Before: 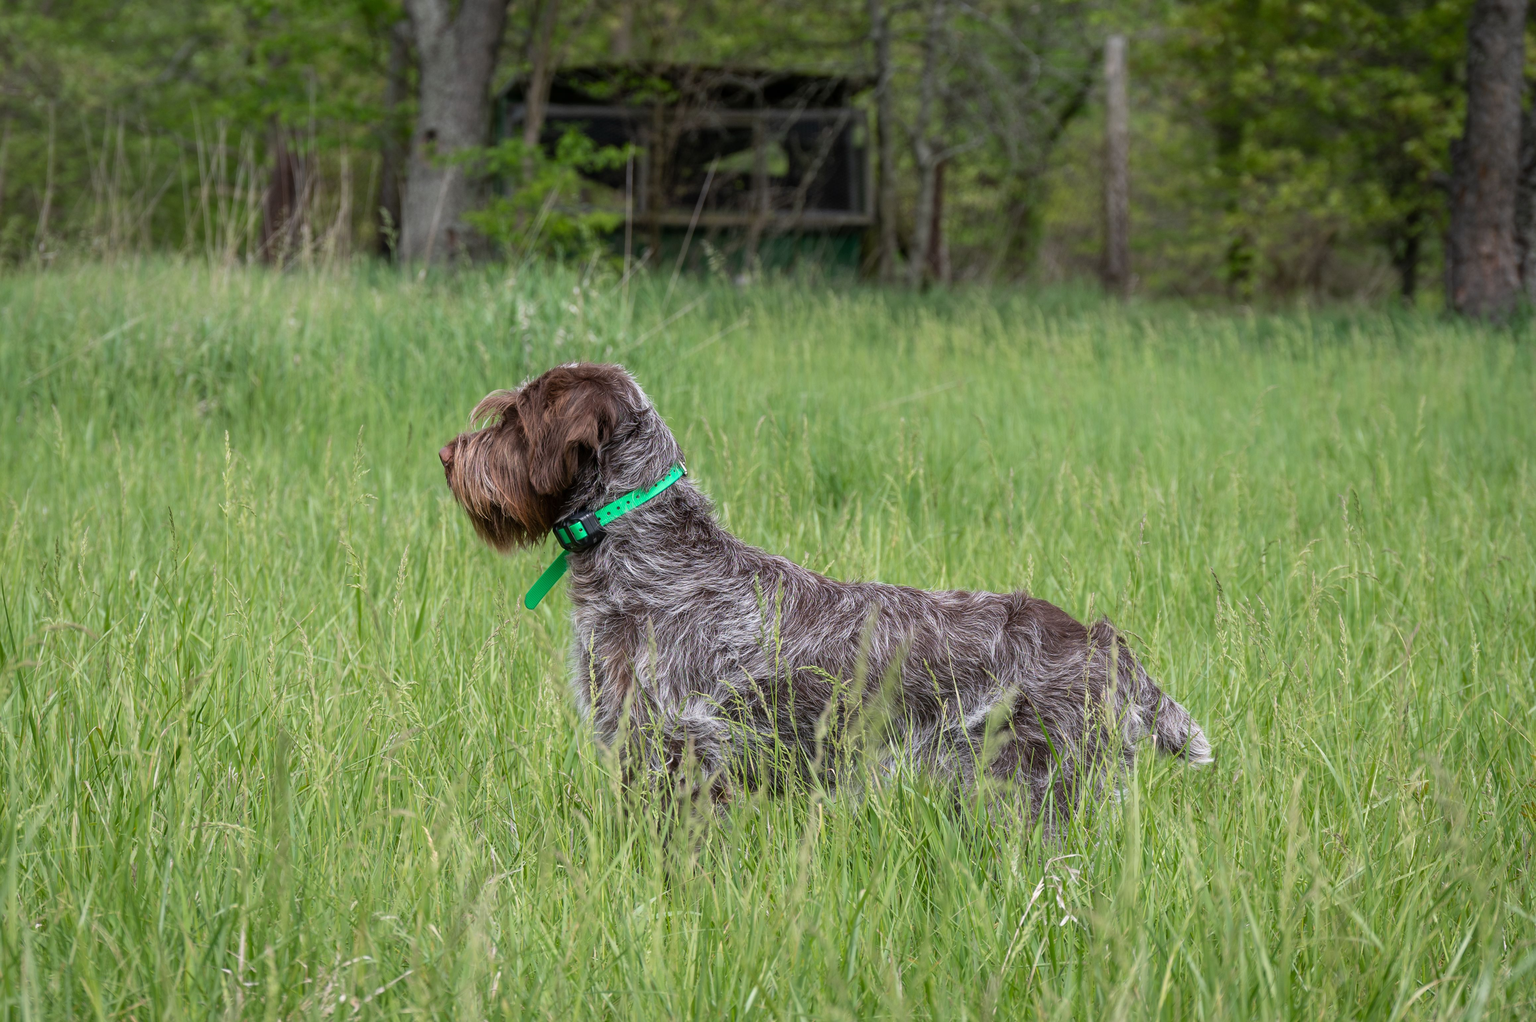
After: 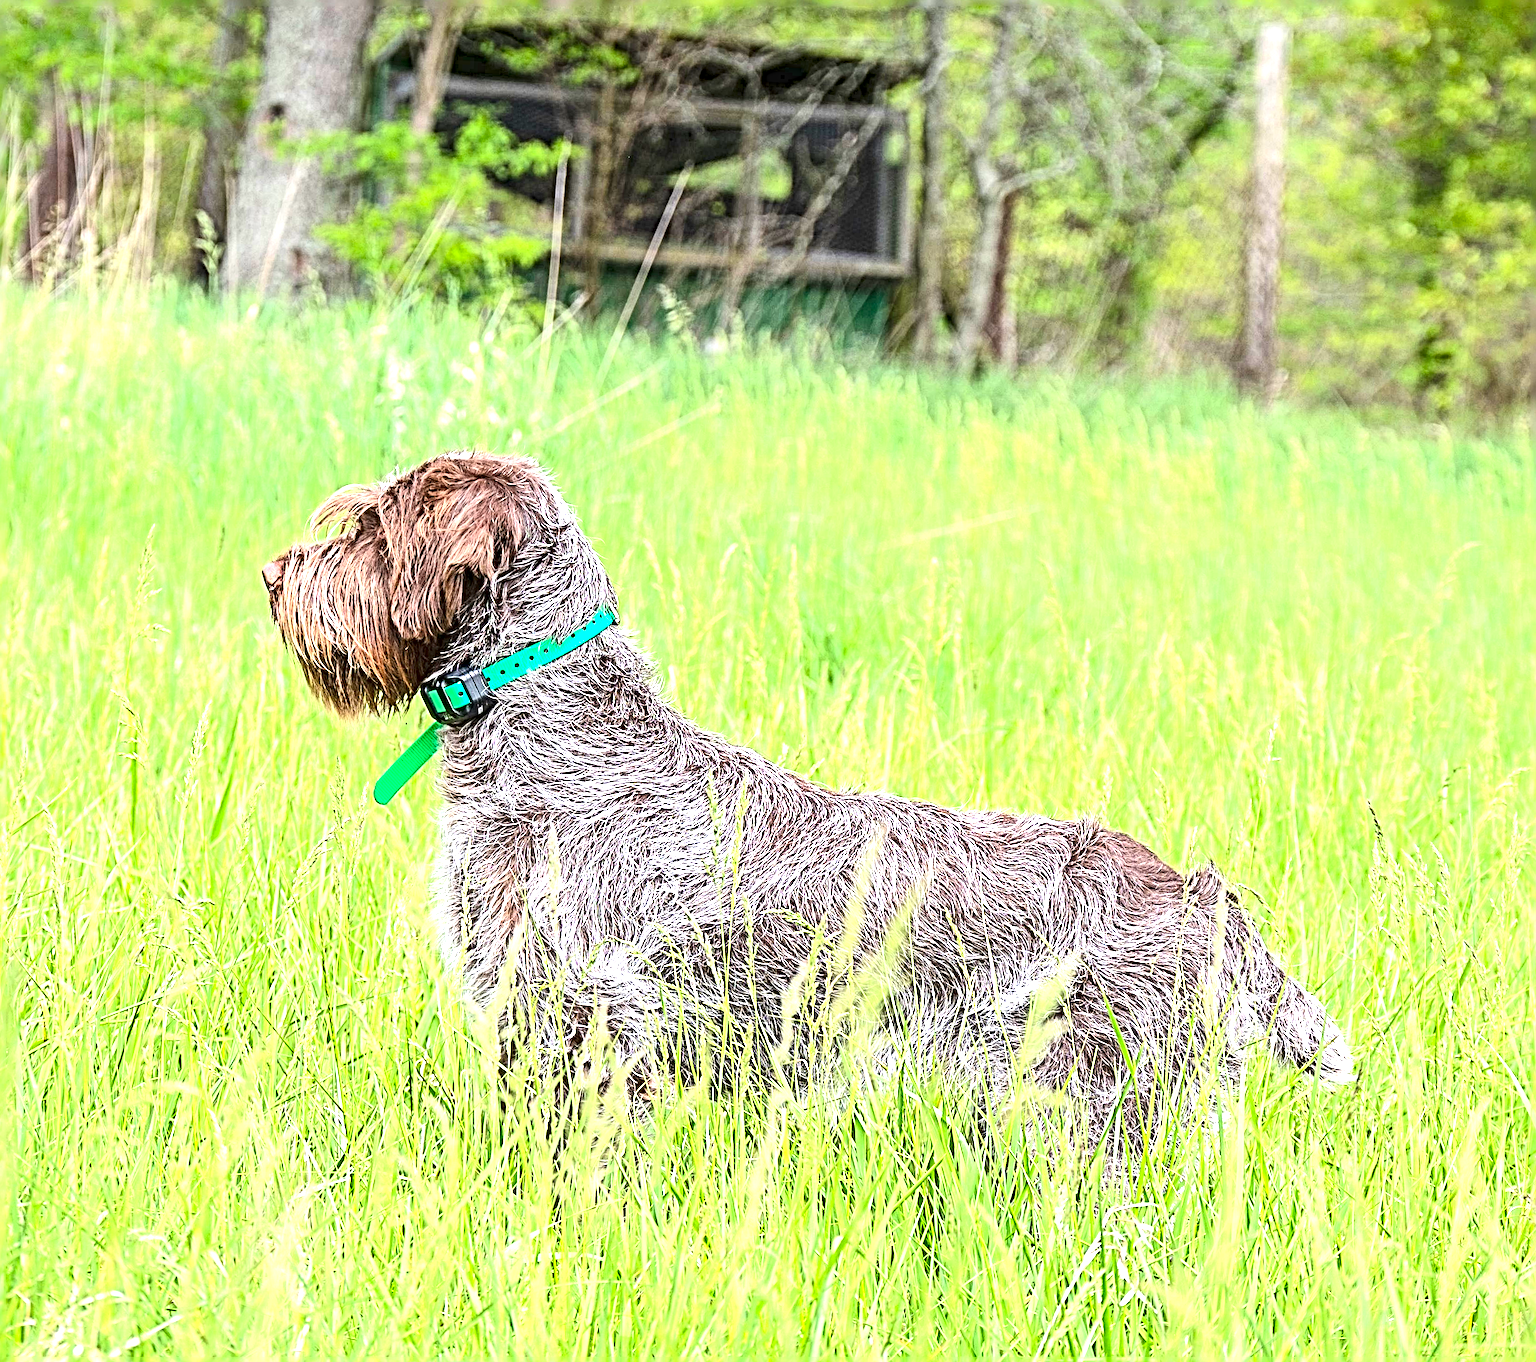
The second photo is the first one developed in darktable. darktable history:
crop and rotate: angle -3.27°, left 14.277%, top 0.028%, right 10.766%, bottom 0.028%
contrast brightness saturation: contrast 0.2, brightness 0.16, saturation 0.22
sharpen: radius 6.3, amount 1.8, threshold 0
exposure: black level correction 0, exposure 1.975 EV, compensate exposure bias true, compensate highlight preservation false
